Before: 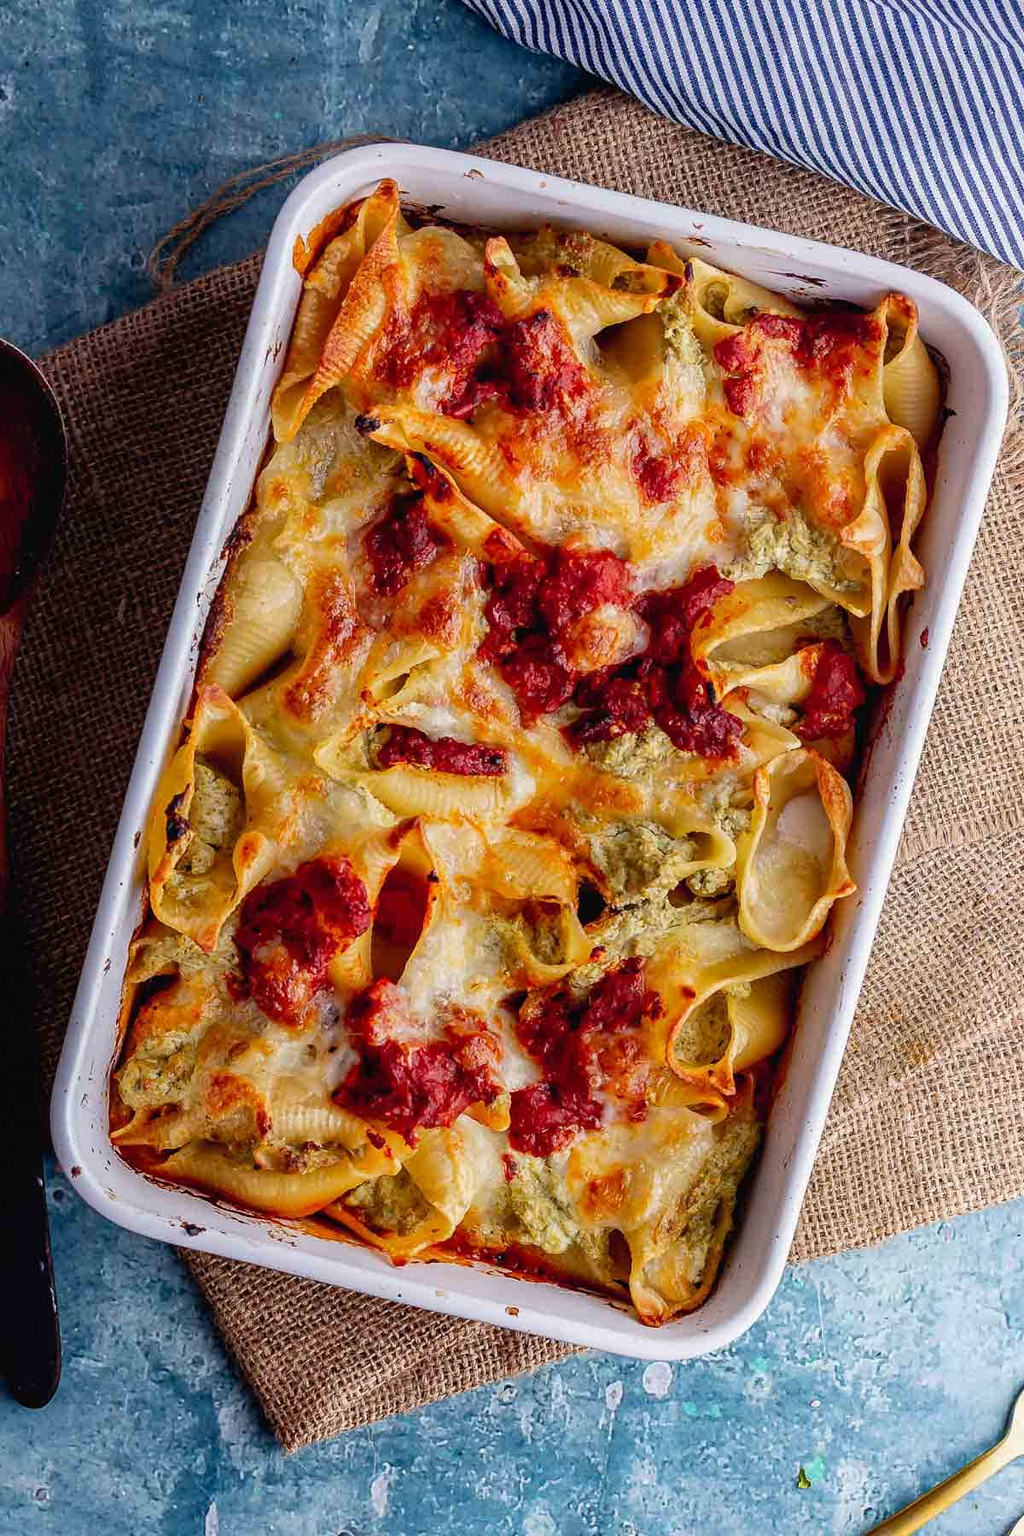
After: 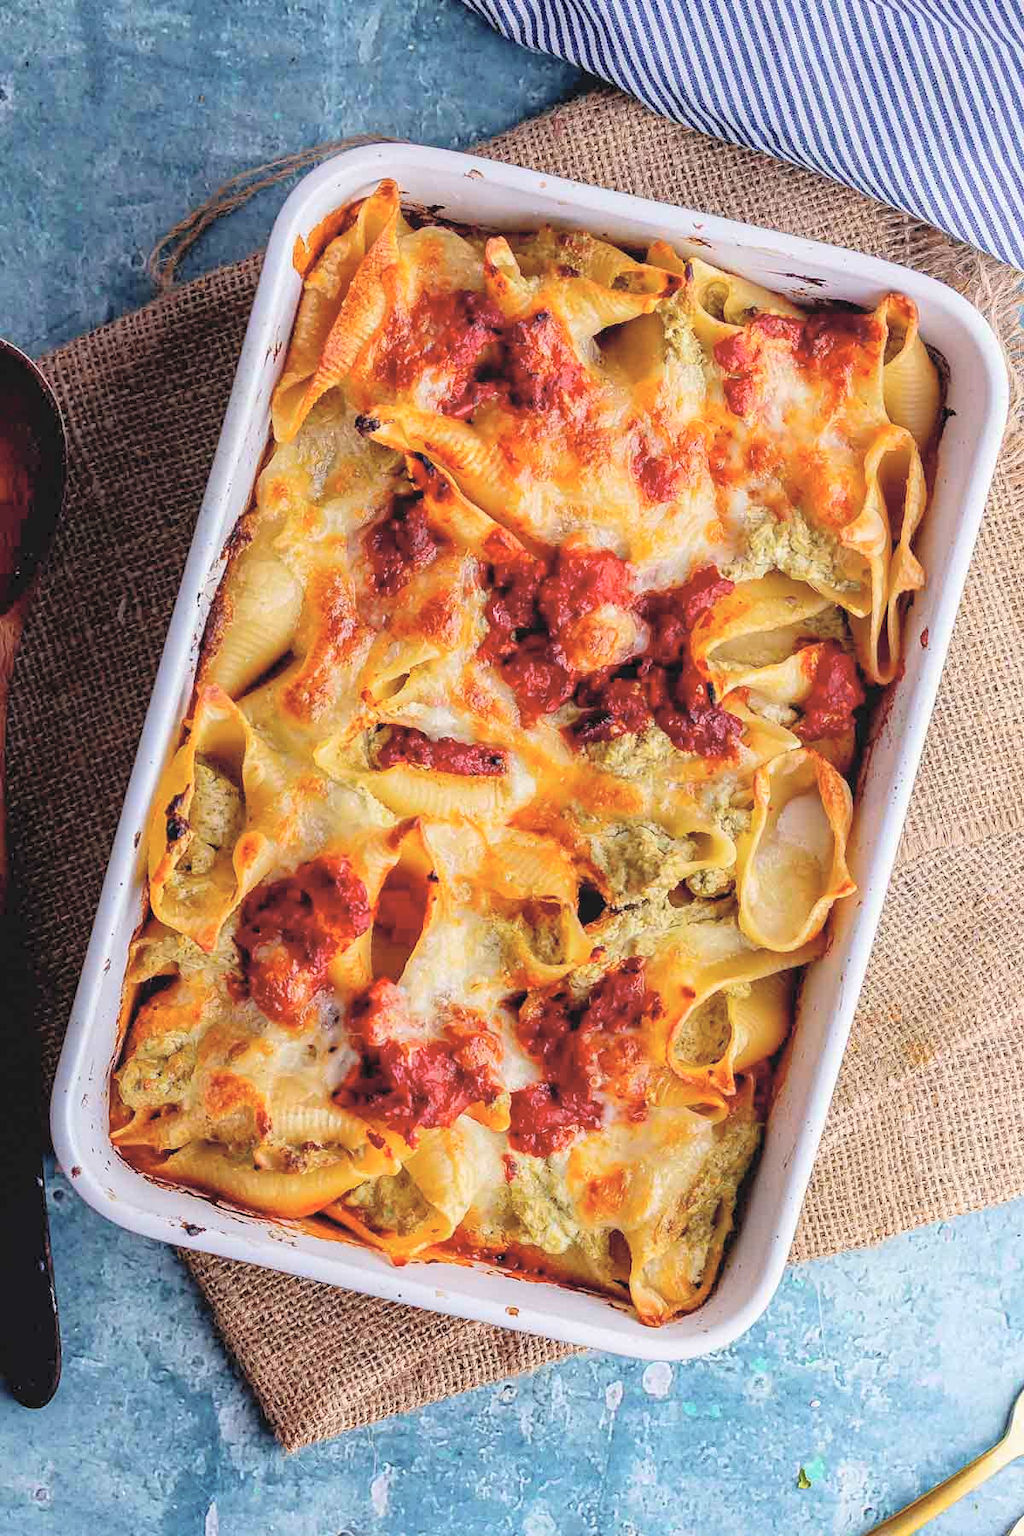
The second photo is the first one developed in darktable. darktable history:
contrast brightness saturation: brightness 0.284
